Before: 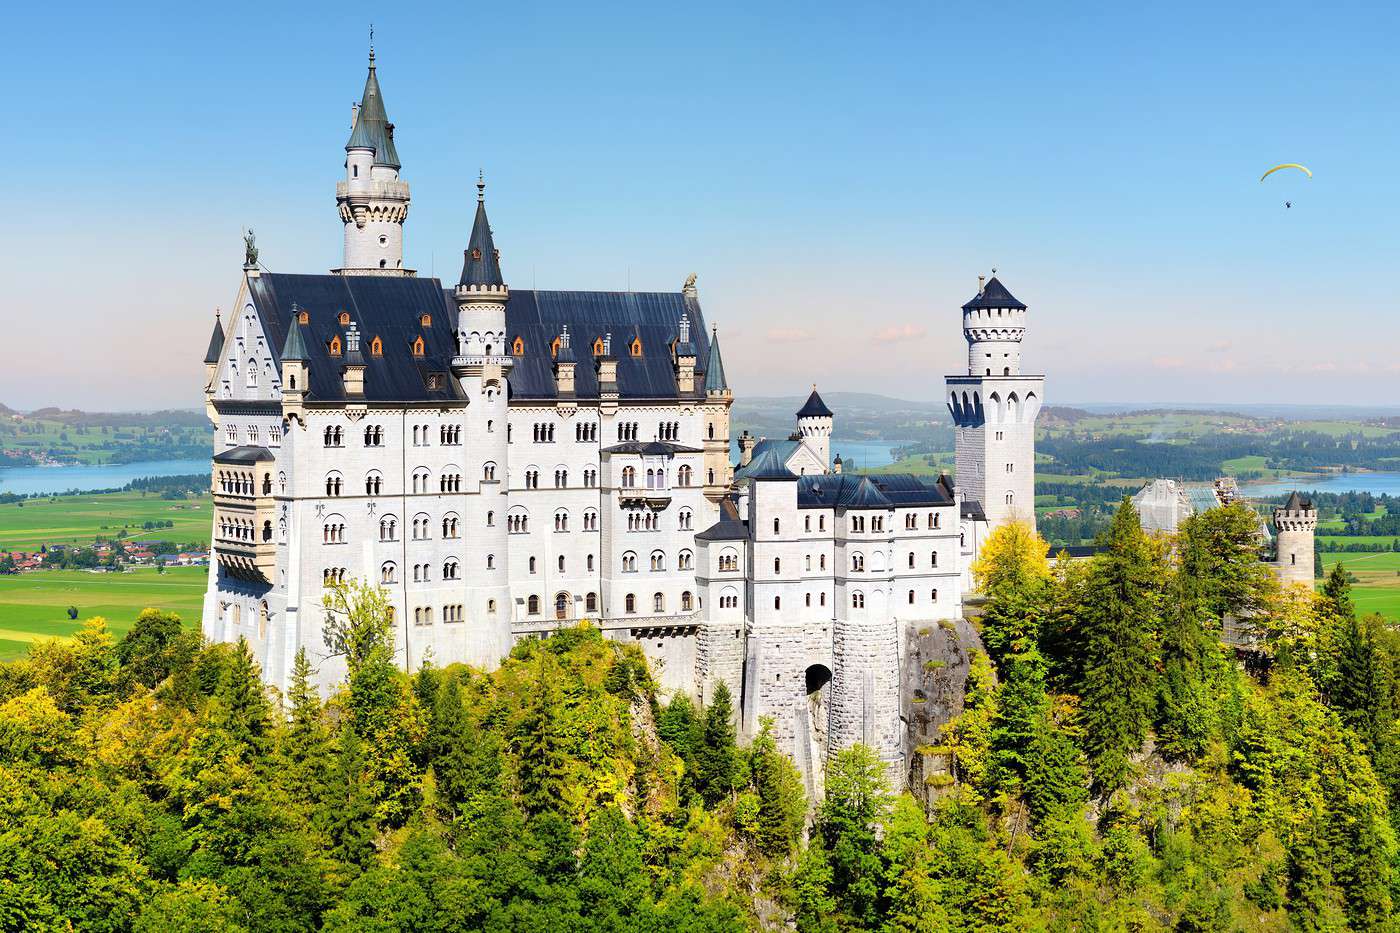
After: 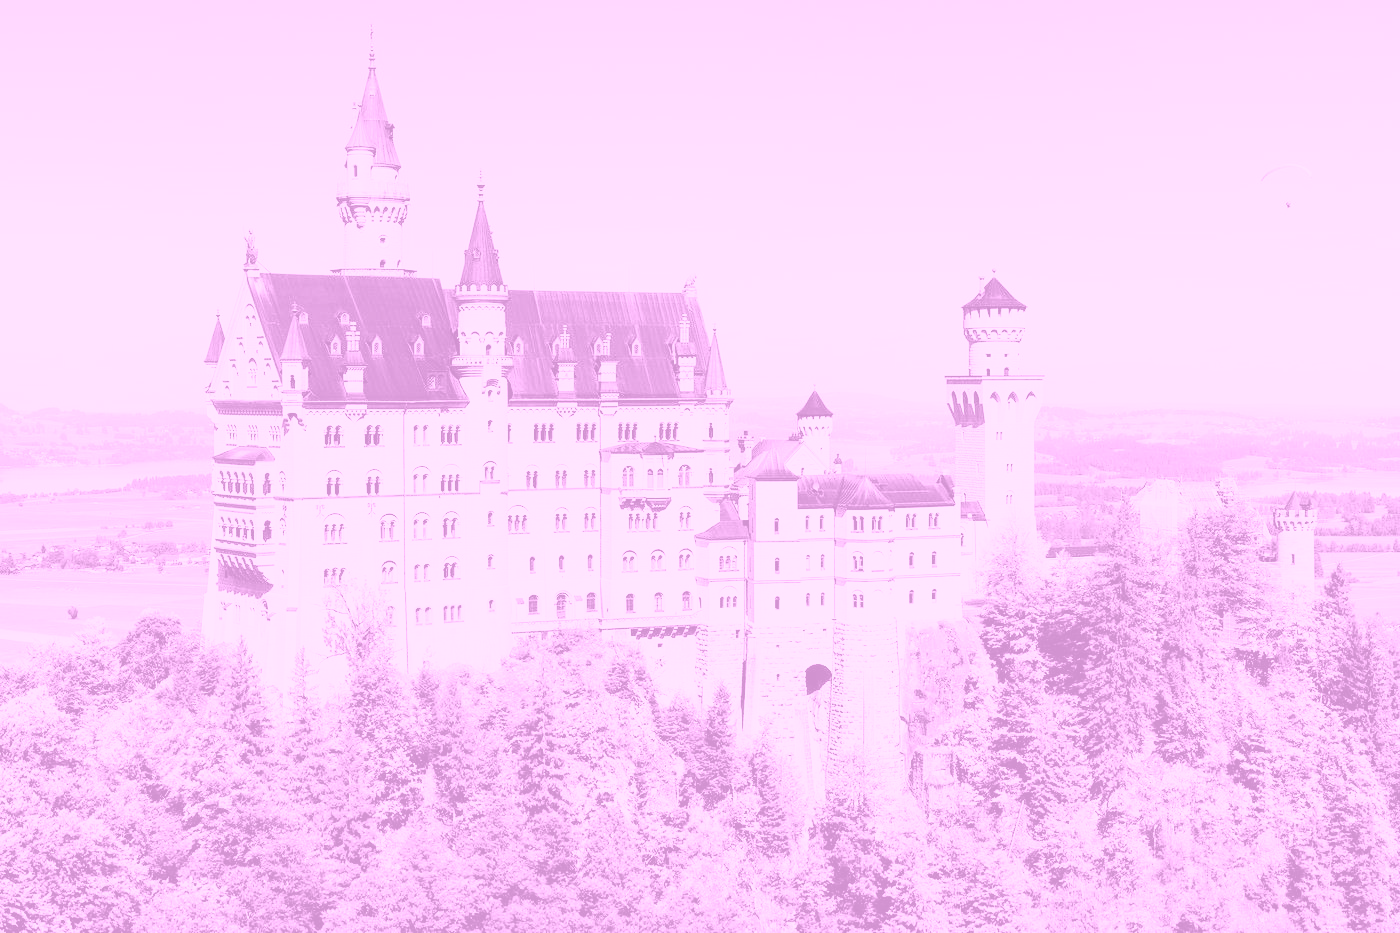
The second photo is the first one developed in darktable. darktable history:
colorize: hue 331.2°, saturation 75%, source mix 30.28%, lightness 70.52%, version 1
base curve: curves: ch0 [(0, 0) (0.028, 0.03) (0.121, 0.232) (0.46, 0.748) (0.859, 0.968) (1, 1)], preserve colors none
color zones: curves: ch1 [(0, 0.523) (0.143, 0.545) (0.286, 0.52) (0.429, 0.506) (0.571, 0.503) (0.714, 0.503) (0.857, 0.508) (1, 0.523)]
